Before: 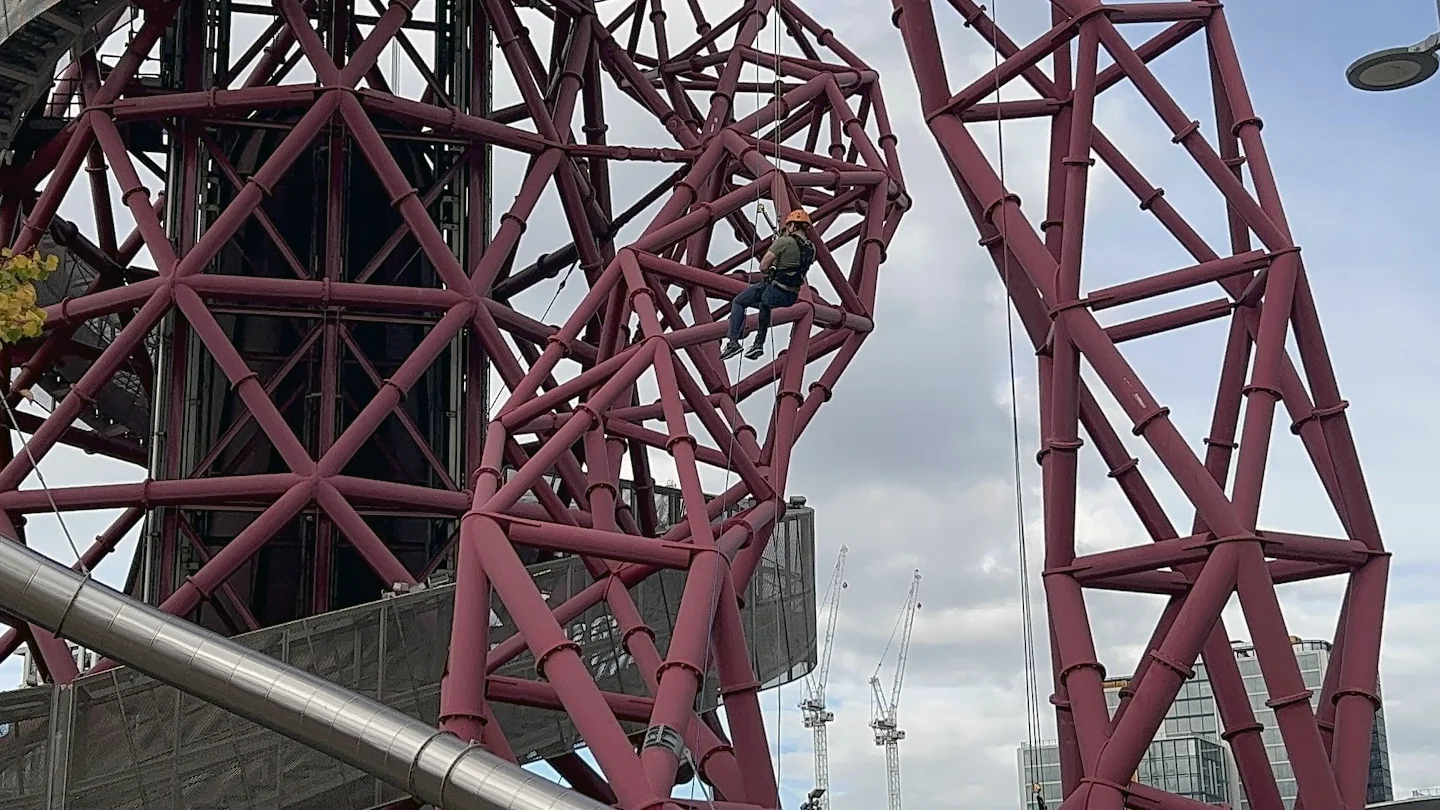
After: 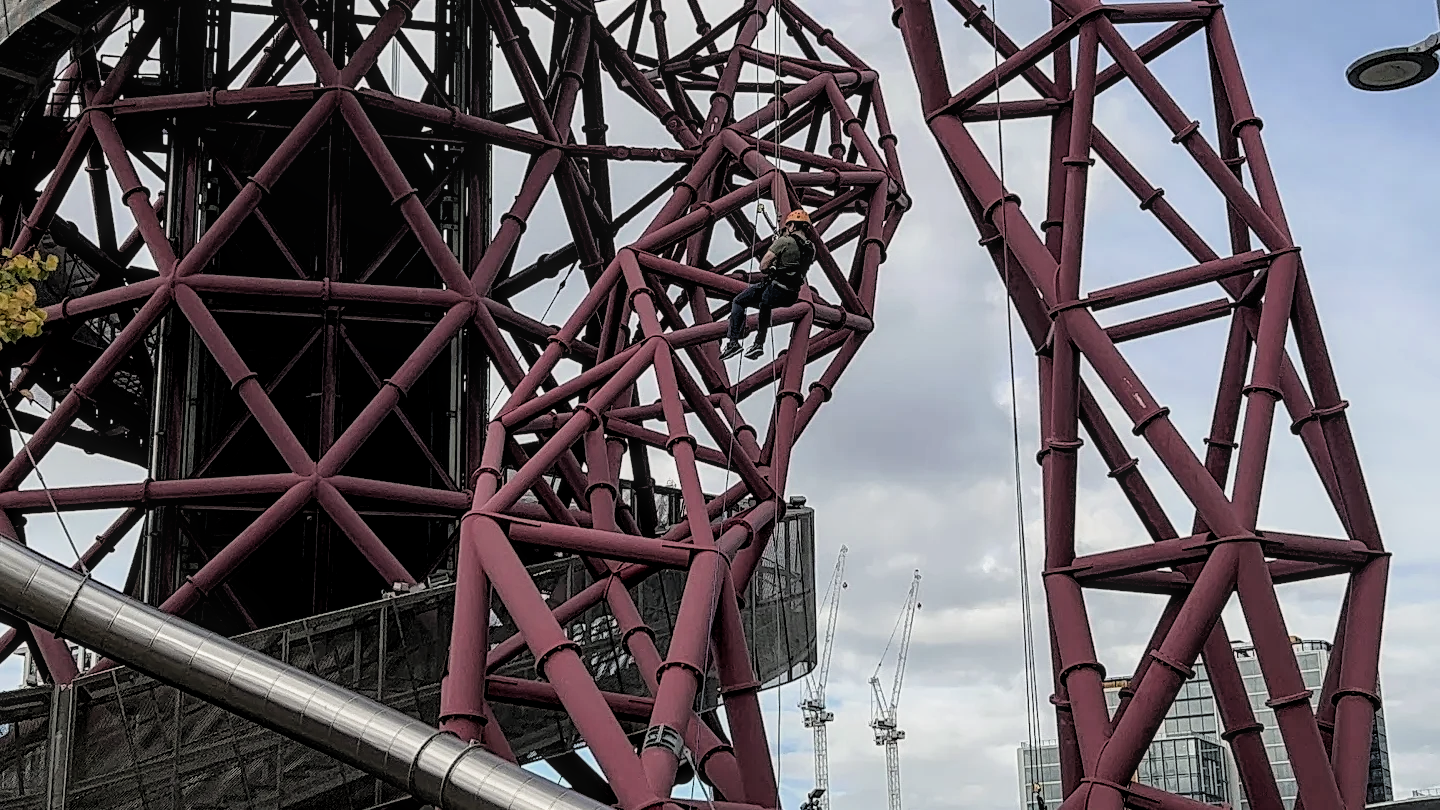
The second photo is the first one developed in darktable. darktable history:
filmic rgb: black relative exposure -3.72 EV, white relative exposure 2.77 EV, dynamic range scaling -5.32%, hardness 3.03
local contrast: on, module defaults
